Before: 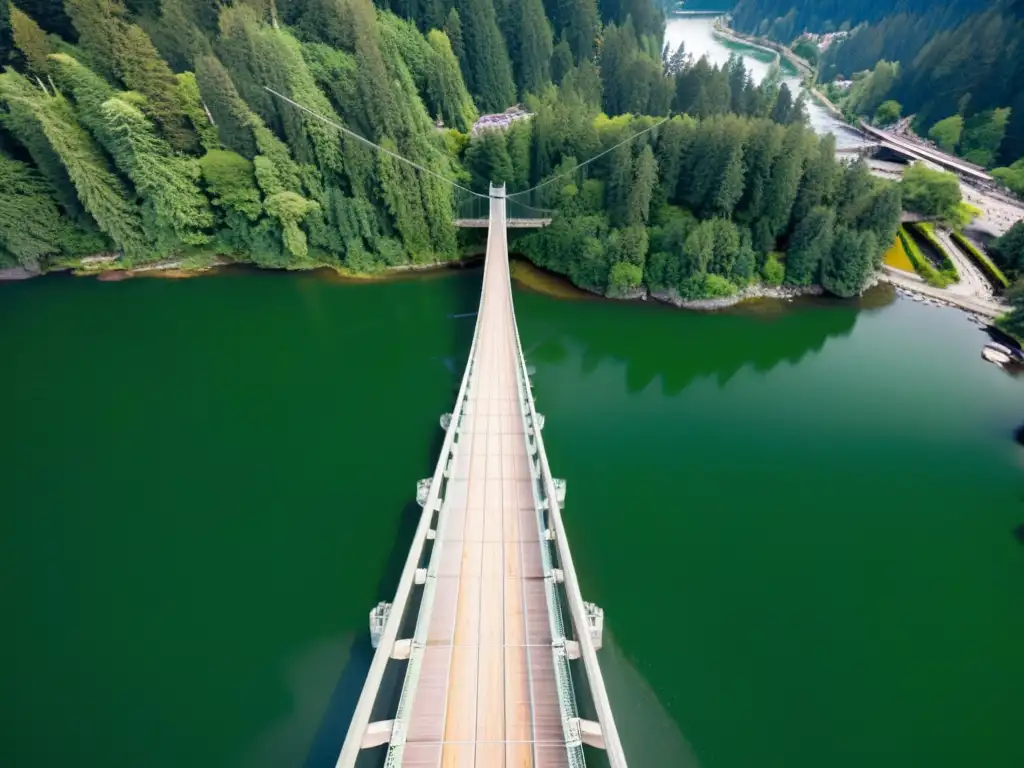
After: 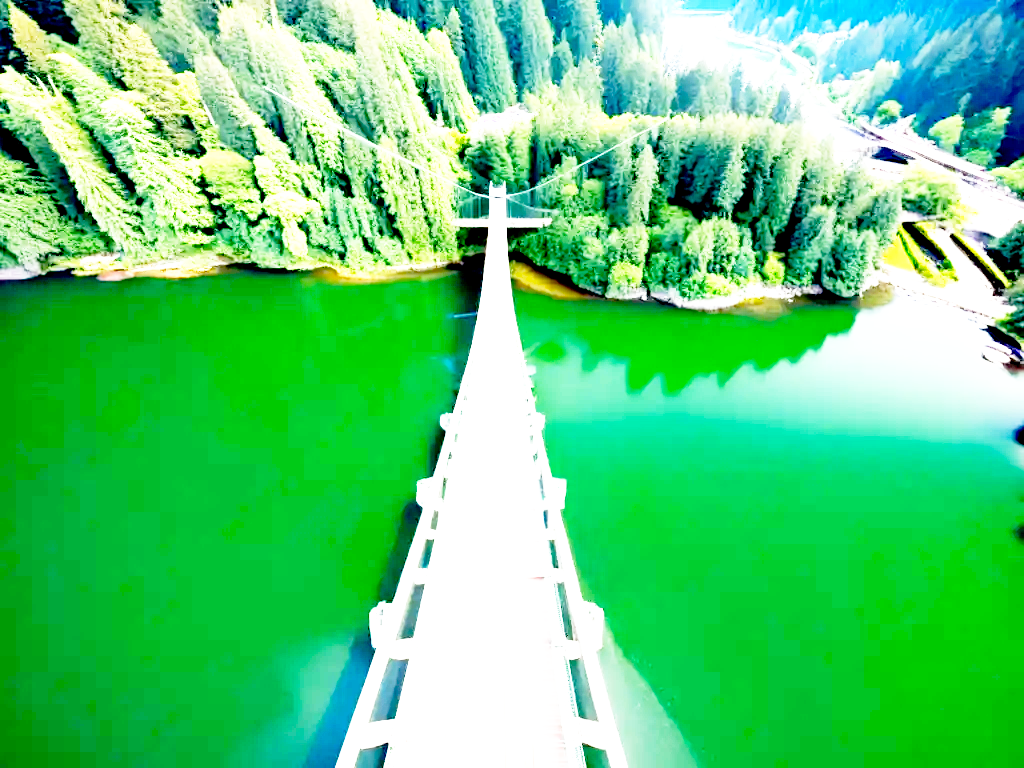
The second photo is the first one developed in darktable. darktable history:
exposure: black level correction 0.015, exposure 1.762 EV, compensate exposure bias true, compensate highlight preservation false
base curve: curves: ch0 [(0, 0) (0.012, 0.01) (0.073, 0.168) (0.31, 0.711) (0.645, 0.957) (1, 1)], preserve colors none
